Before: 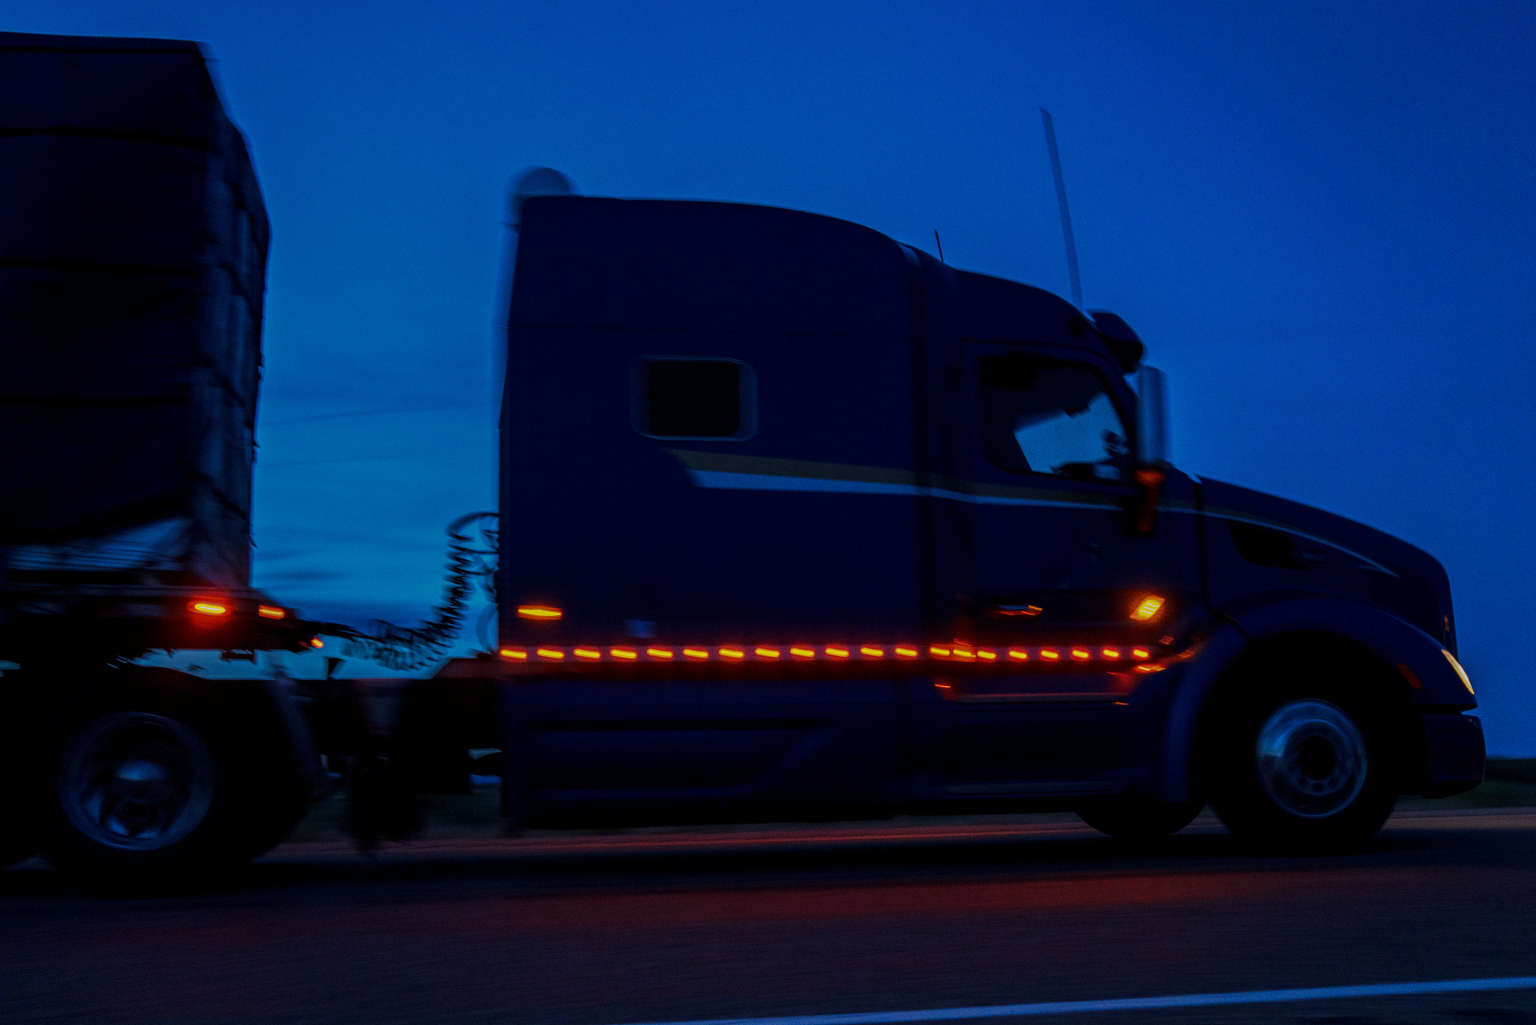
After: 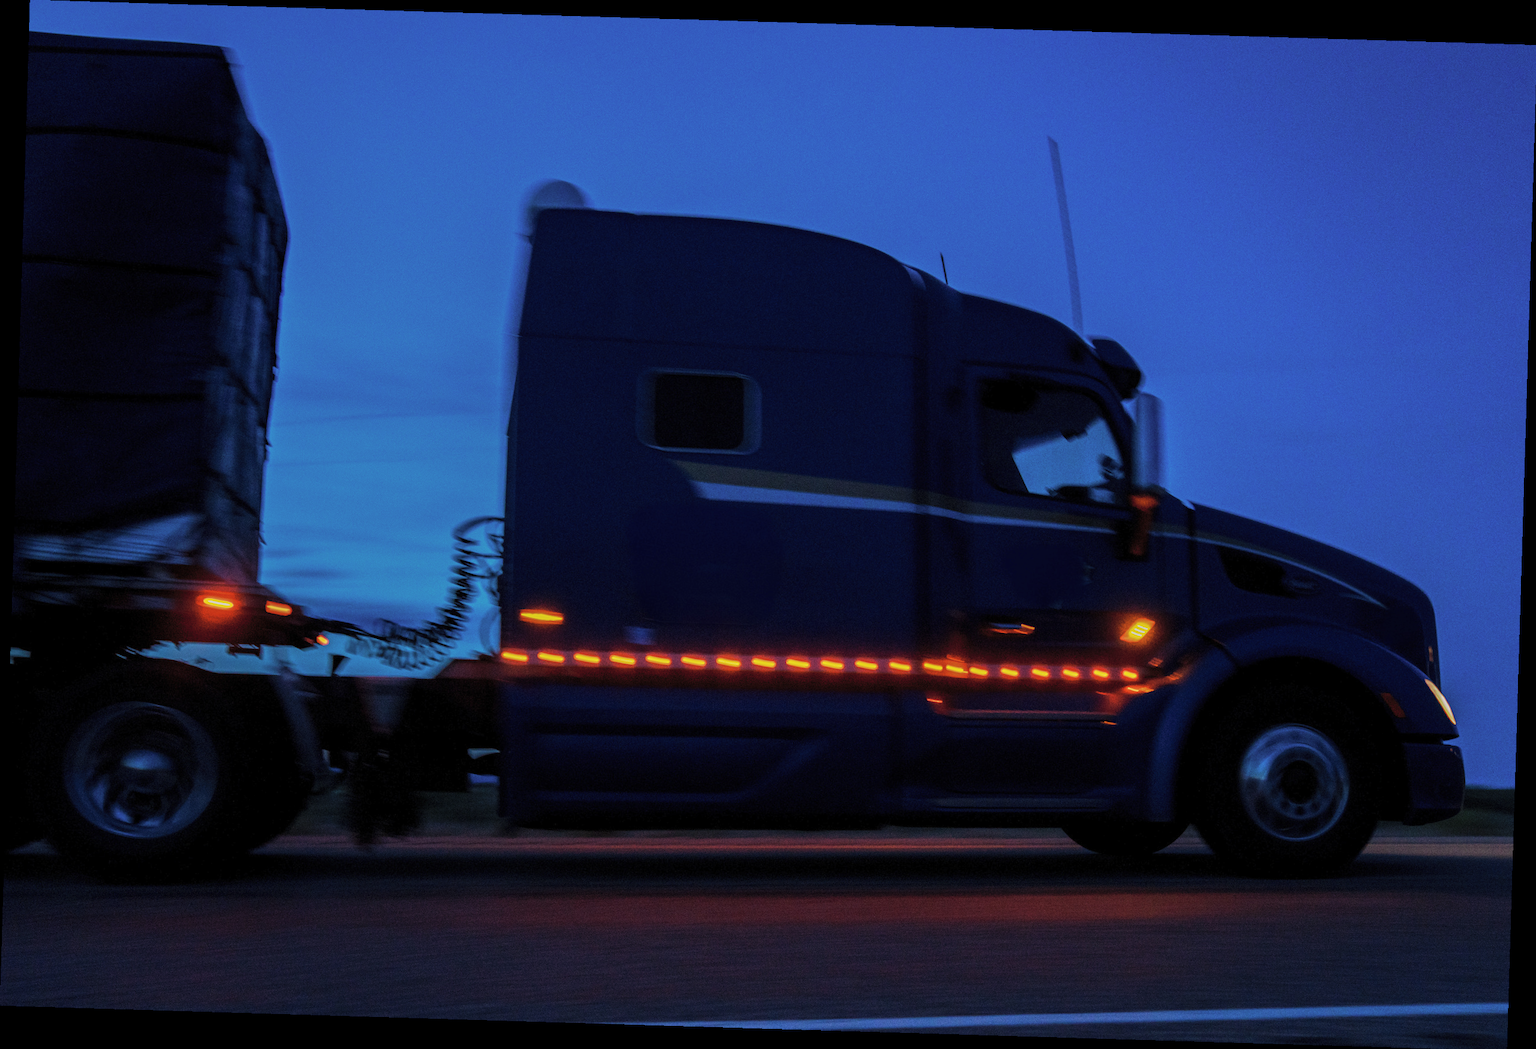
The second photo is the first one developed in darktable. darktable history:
rotate and perspective: rotation 1.72°, automatic cropping off
contrast brightness saturation: brightness 0.15
